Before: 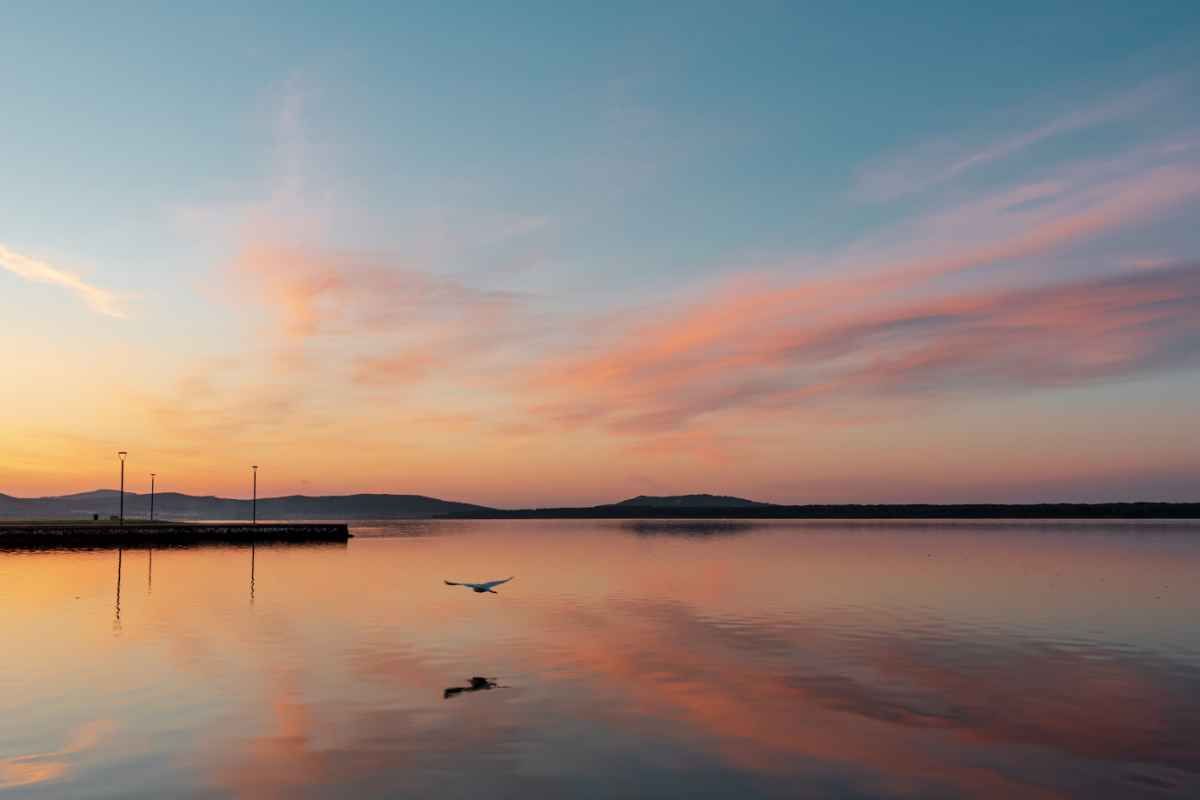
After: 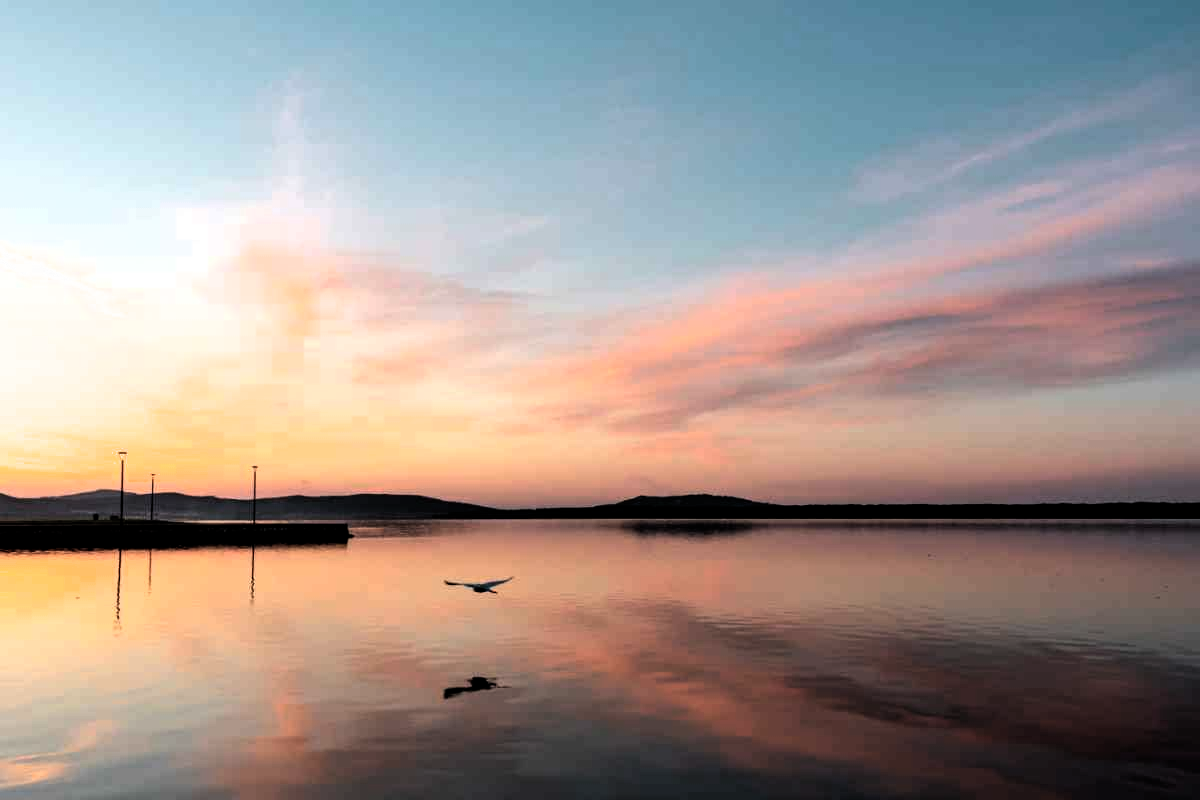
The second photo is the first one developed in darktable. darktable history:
filmic rgb: black relative exposure -8.28 EV, white relative exposure 2.2 EV, hardness 7.18, latitude 85.21%, contrast 1.696, highlights saturation mix -3.24%, shadows ↔ highlights balance -2.94%, color science v4 (2020)
